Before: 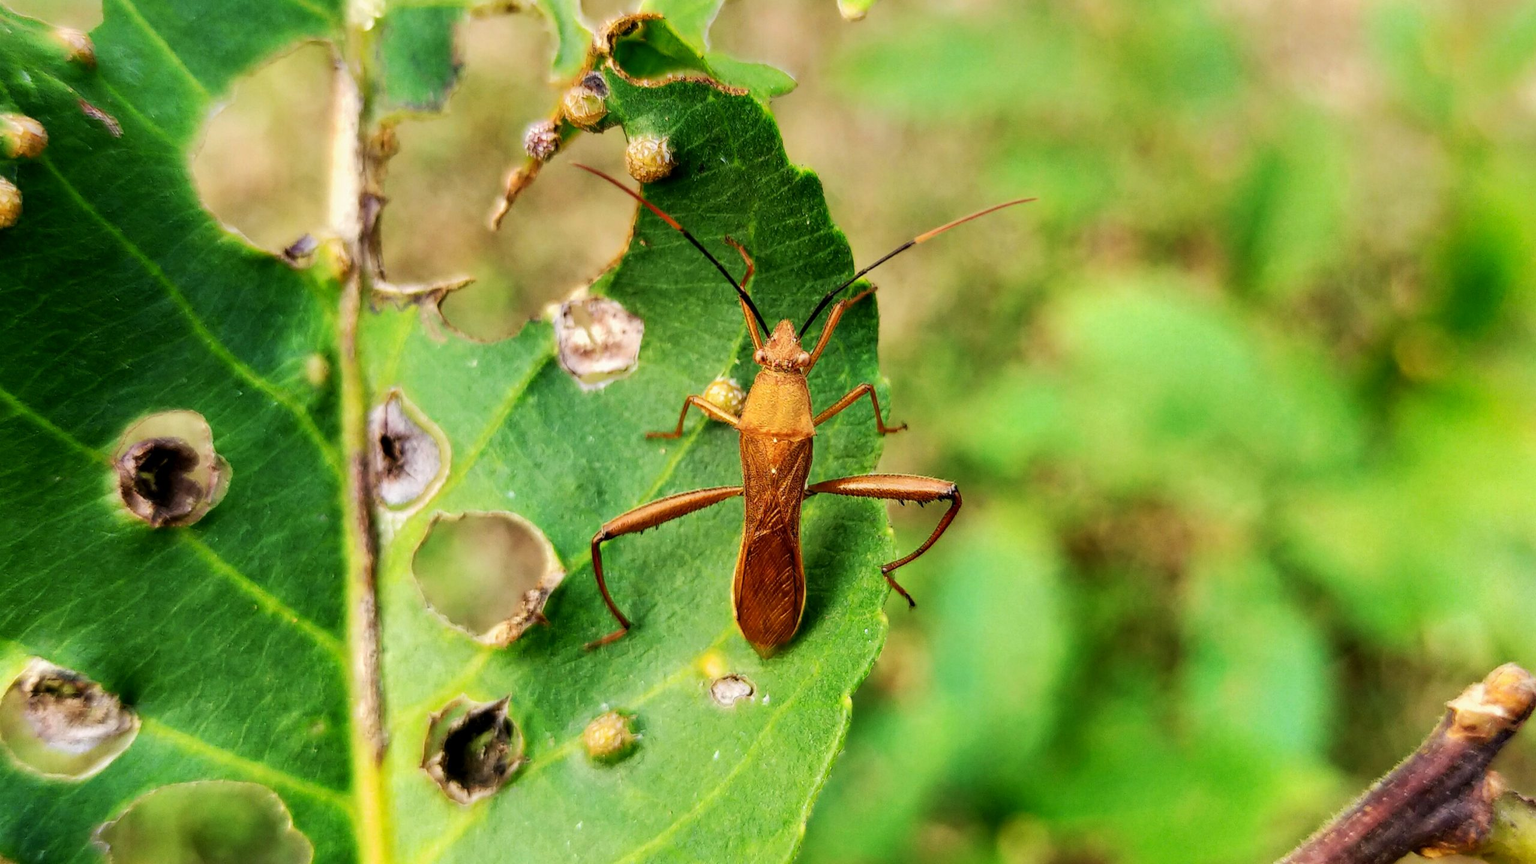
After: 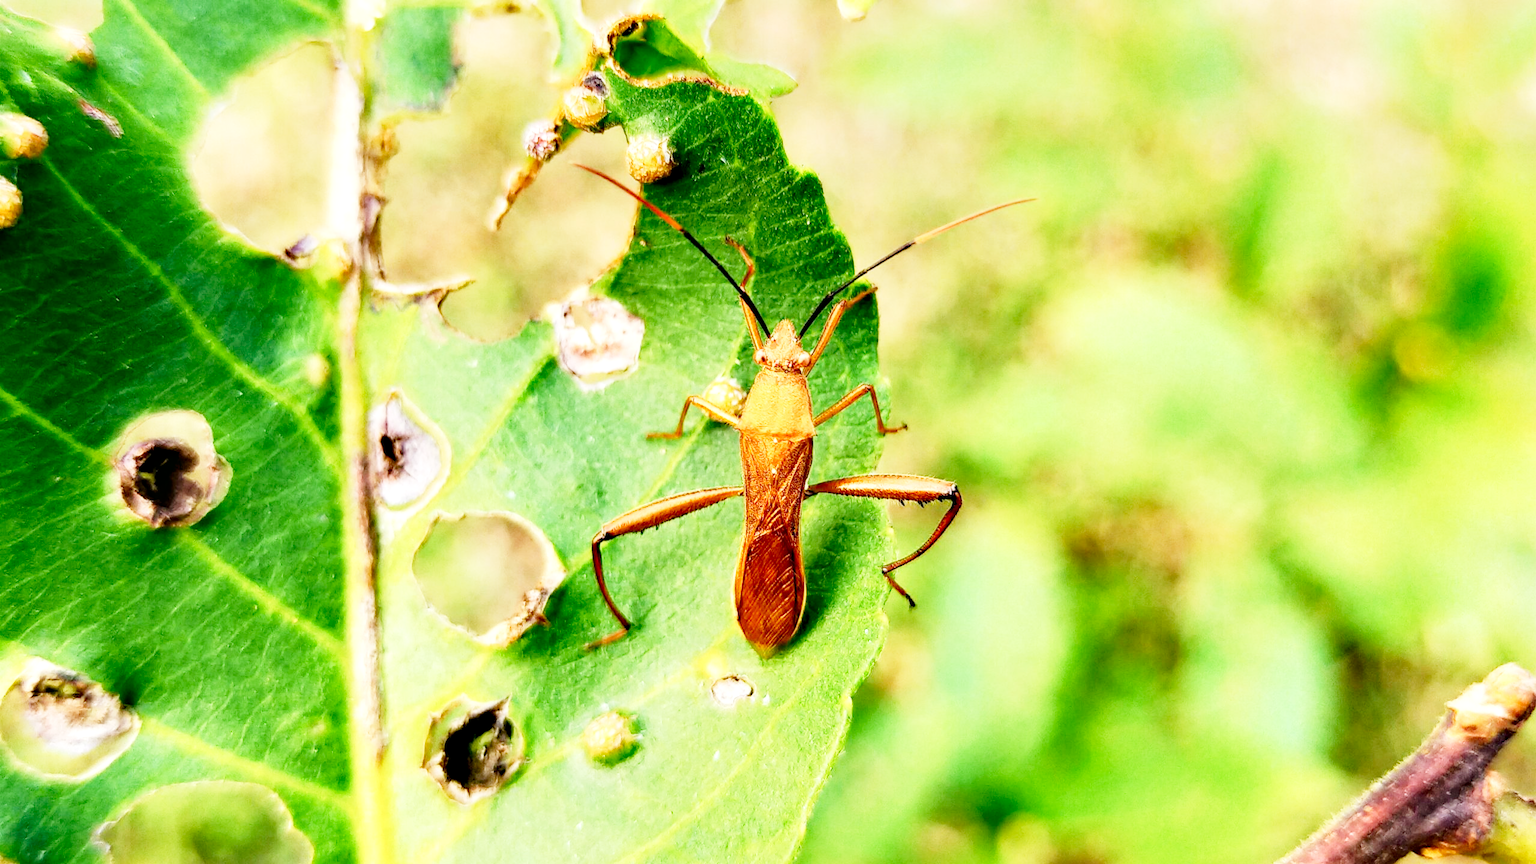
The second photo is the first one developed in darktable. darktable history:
base curve: curves: ch0 [(0, 0) (0.005, 0.002) (0.15, 0.3) (0.4, 0.7) (0.75, 0.95) (1, 1)], fusion 1, preserve colors none
